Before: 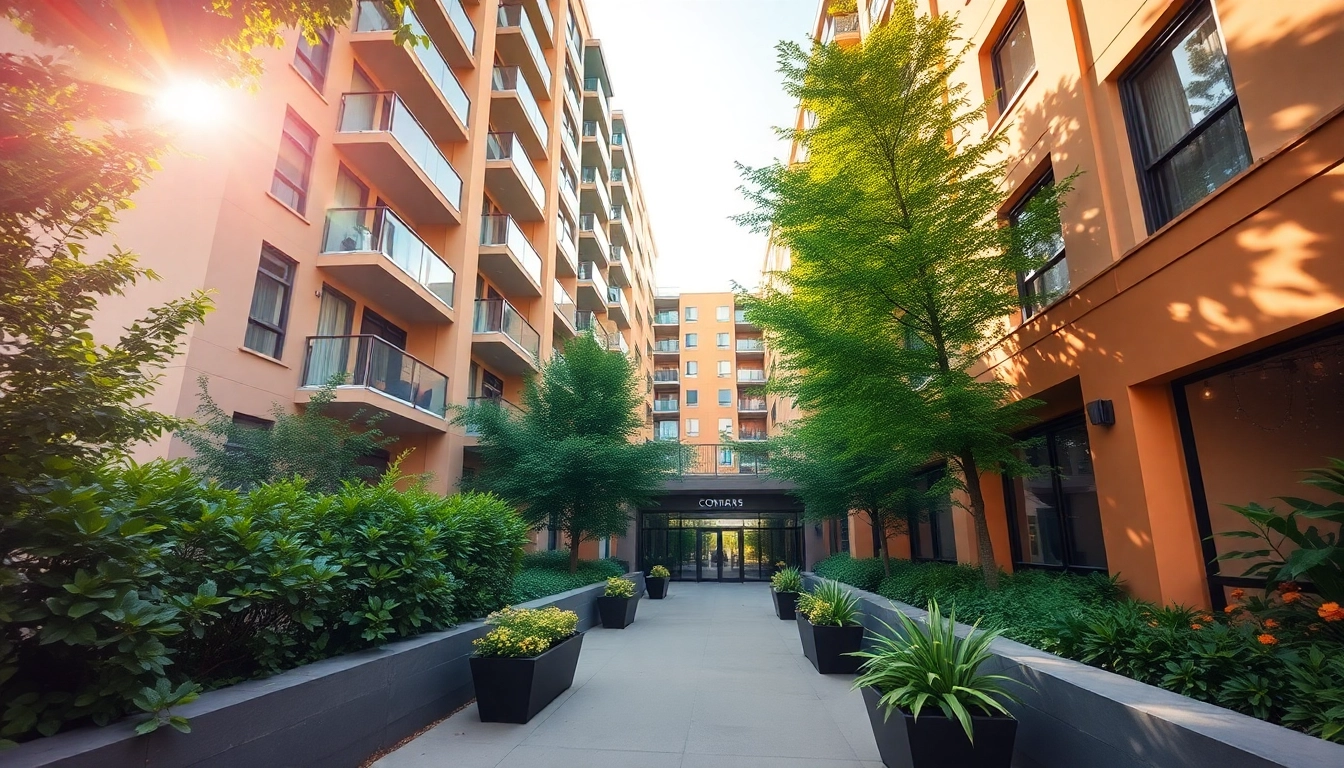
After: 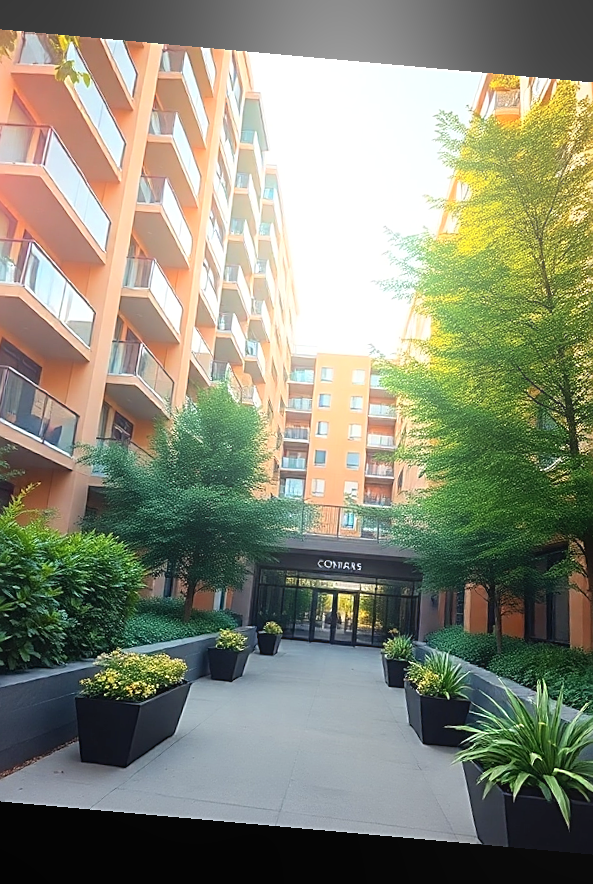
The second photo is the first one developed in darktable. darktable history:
color zones: curves: ch0 [(0.25, 0.5) (0.463, 0.627) (0.484, 0.637) (0.75, 0.5)]
sharpen: amount 0.575
crop: left 28.583%, right 29.231%
levels: levels [0, 0.492, 0.984]
bloom: on, module defaults
rotate and perspective: rotation 5.12°, automatic cropping off
